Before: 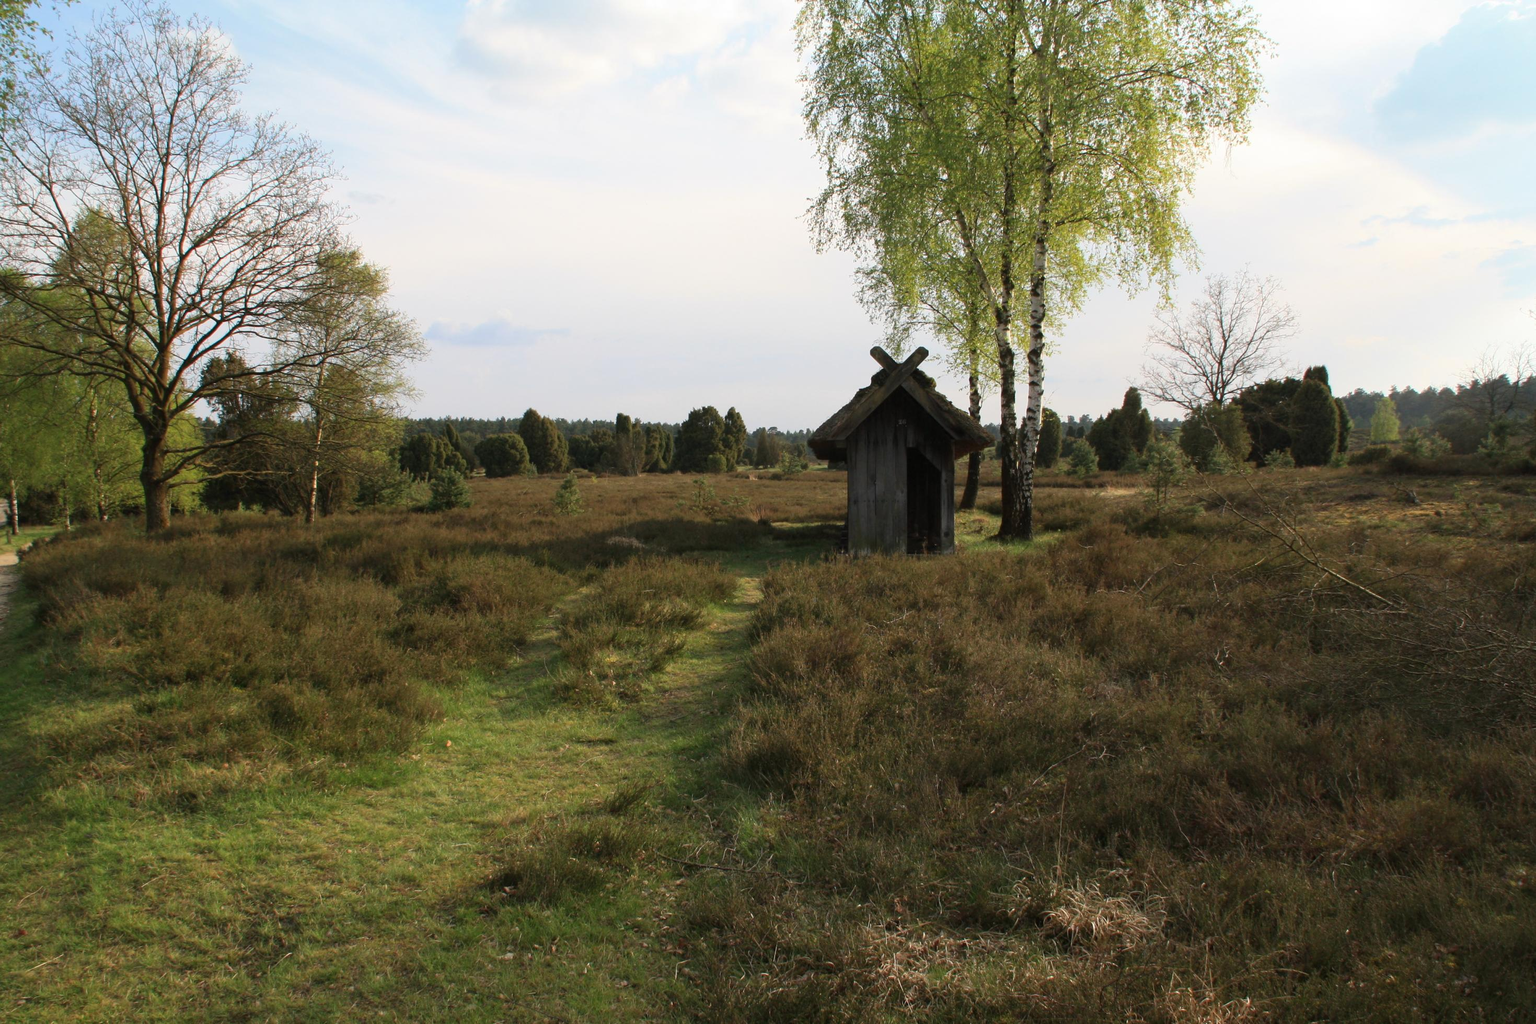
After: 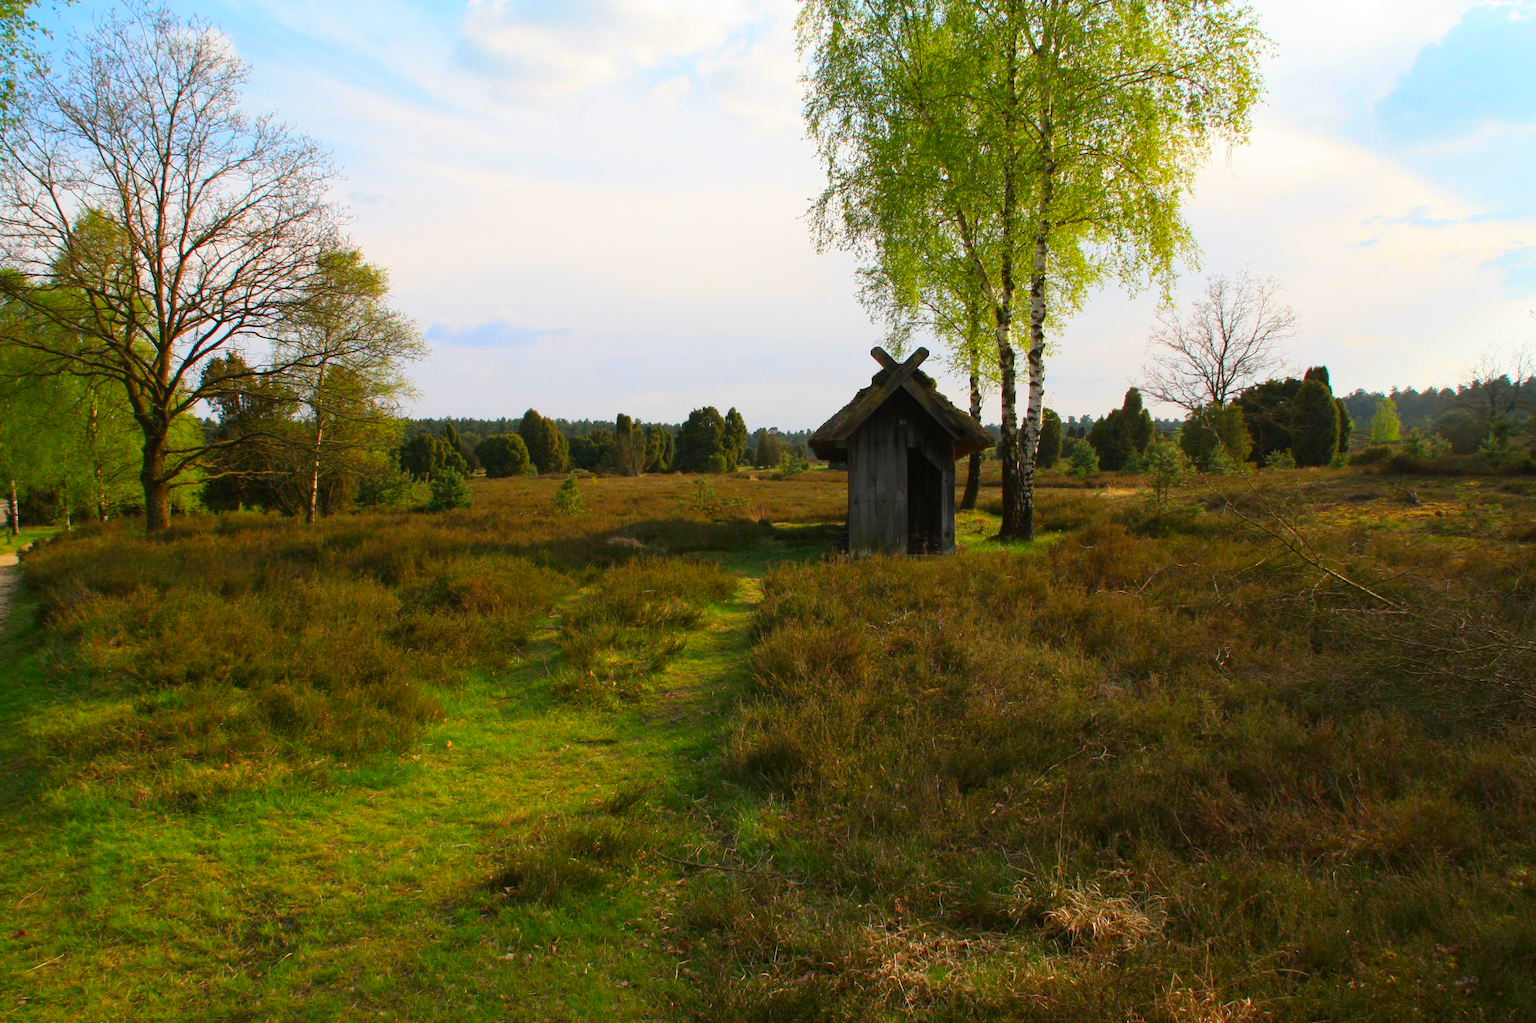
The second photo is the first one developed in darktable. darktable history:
color correction: highlights b* -0.036, saturation 1.8
